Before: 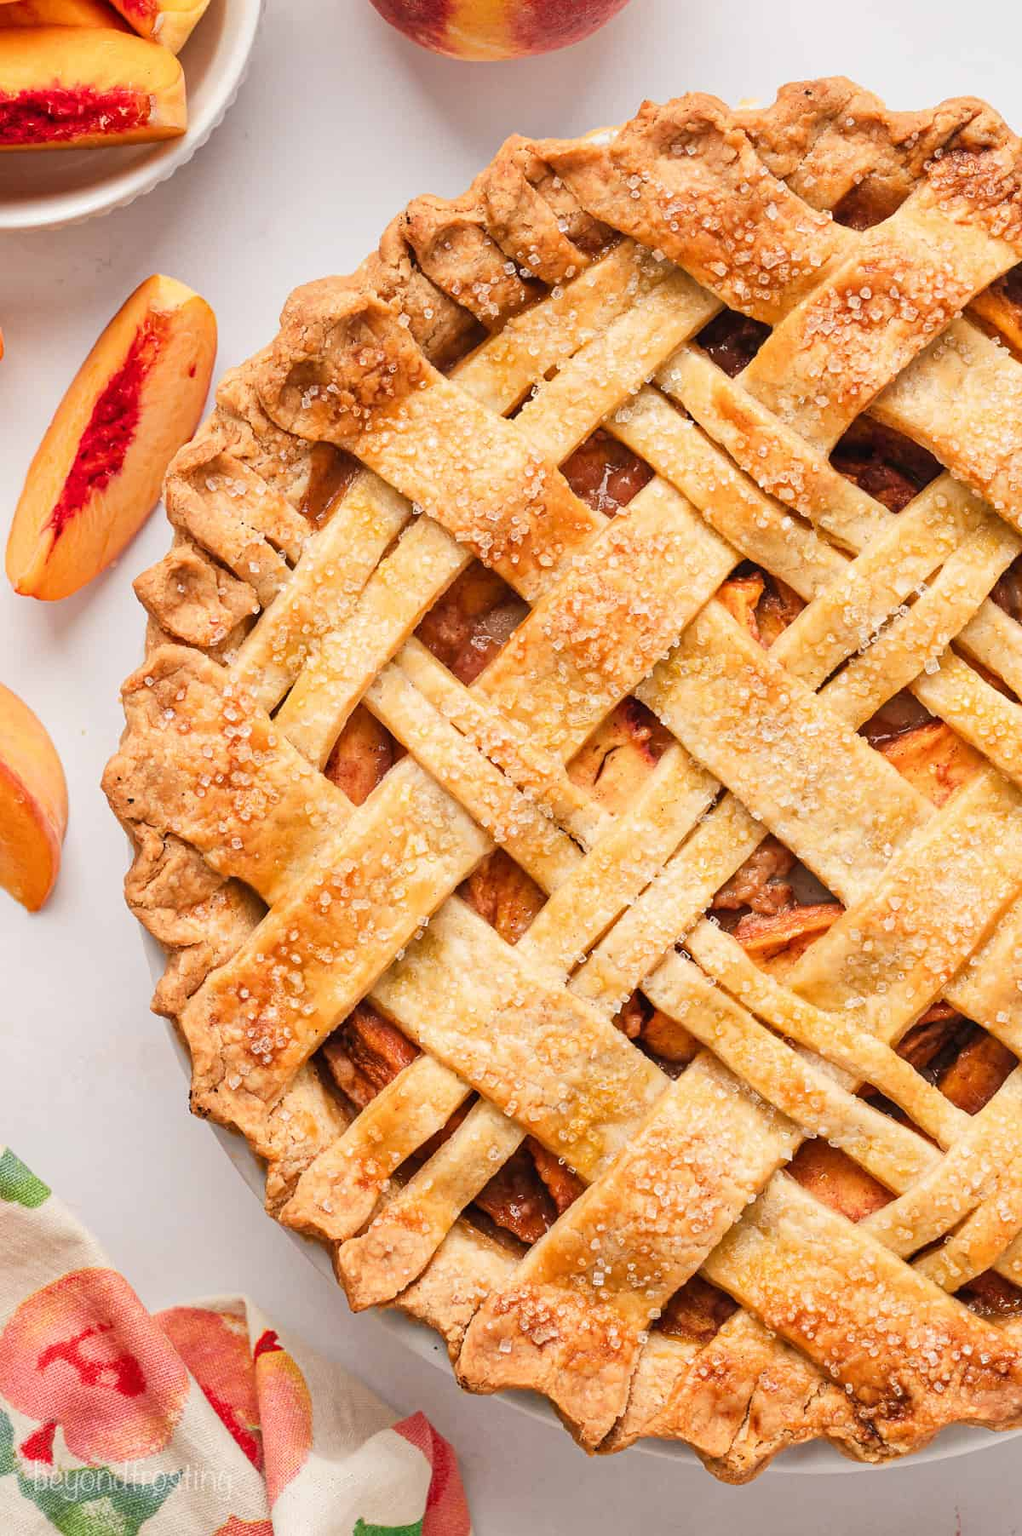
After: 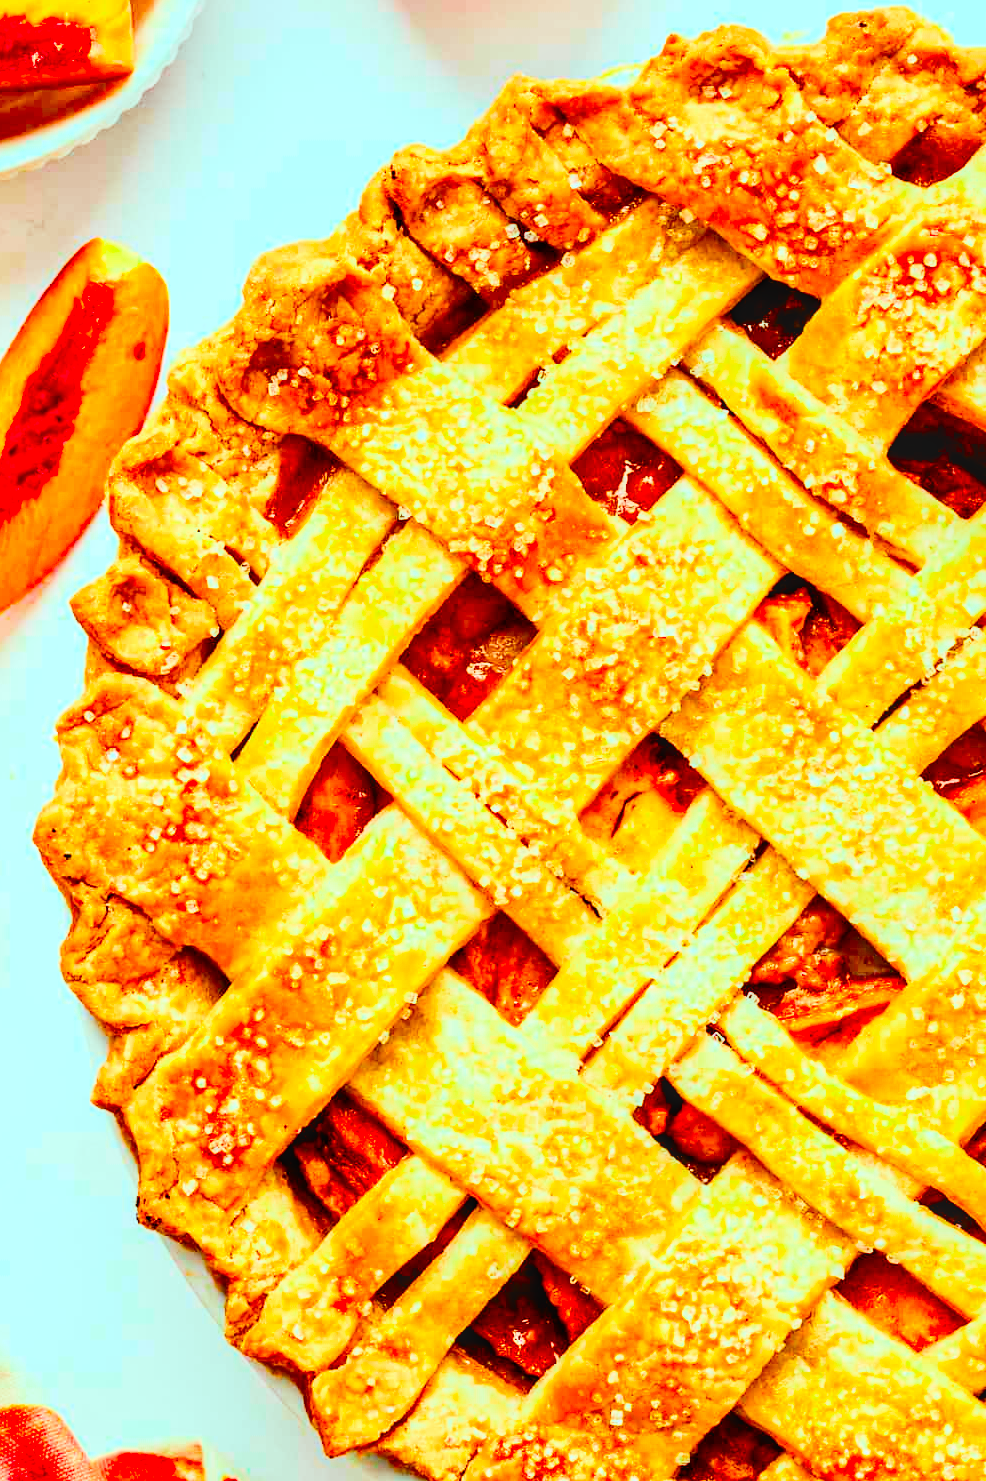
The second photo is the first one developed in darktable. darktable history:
filmic rgb: black relative exposure -4.4 EV, white relative exposure 5.02 EV, hardness 2.17, latitude 39.57%, contrast 1.152, highlights saturation mix 10.6%, shadows ↔ highlights balance 0.809%
local contrast: on, module defaults
exposure: black level correction 0, exposure 1 EV, compensate exposure bias true, compensate highlight preservation false
color balance rgb: shadows lift › chroma 3.563%, shadows lift › hue 90.24°, highlights gain › chroma 4.063%, highlights gain › hue 202.06°, perceptual saturation grading › global saturation 25.905%, global vibrance 1.834%, saturation formula JzAzBz (2021)
crop and rotate: left 7.235%, top 4.67%, right 10.565%, bottom 13.224%
contrast brightness saturation: contrast 0.26, brightness 0.02, saturation 0.855
